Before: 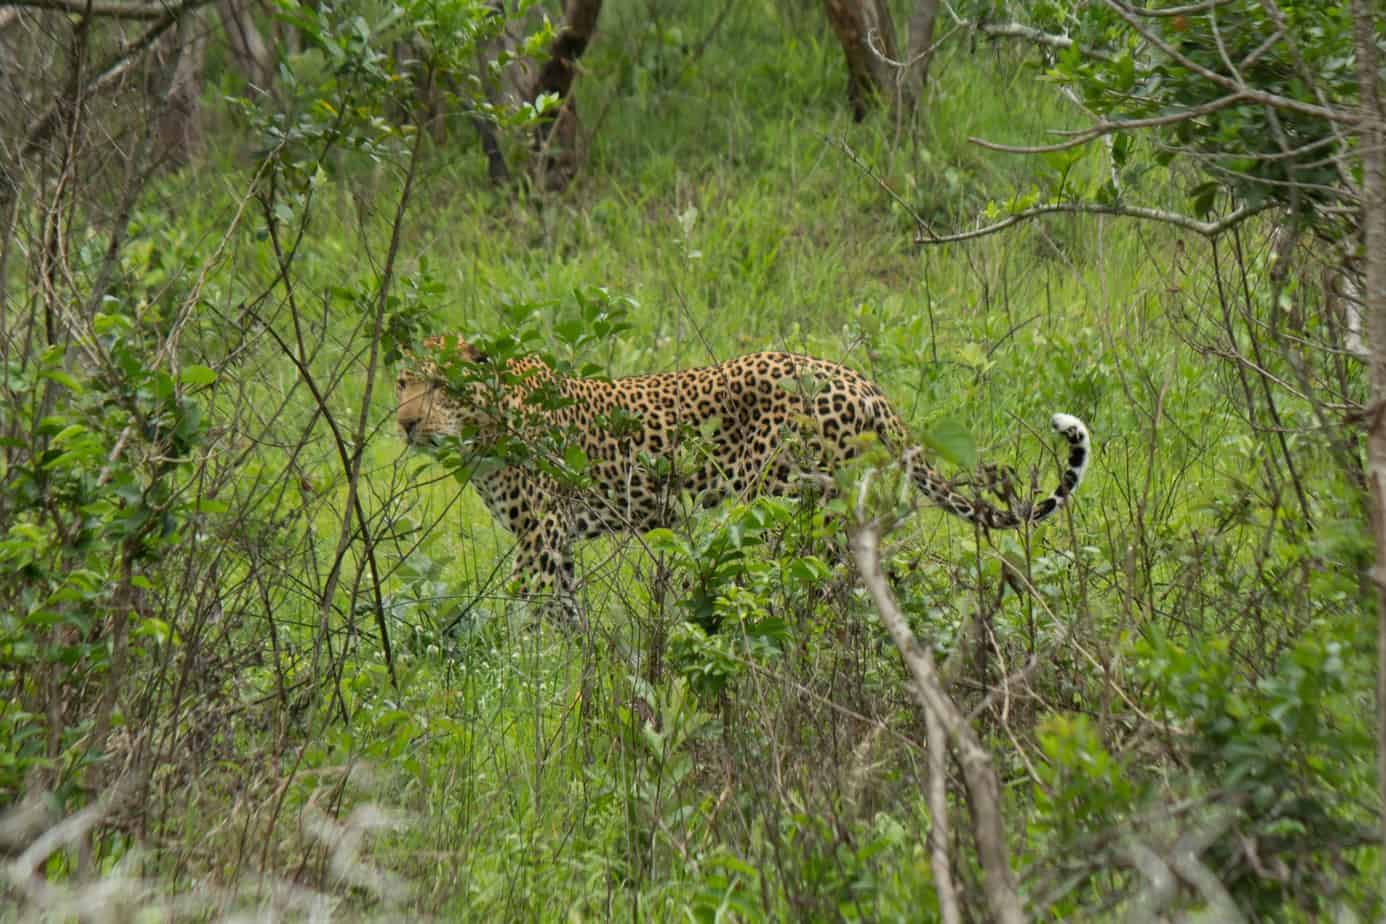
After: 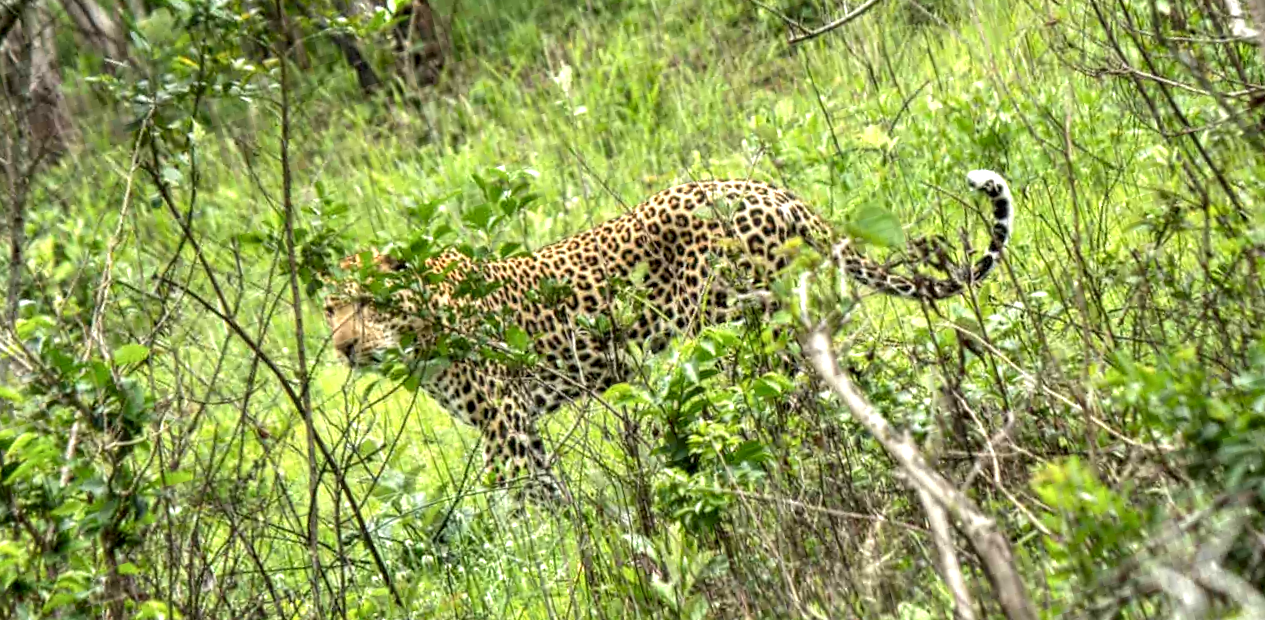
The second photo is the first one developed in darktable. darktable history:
rotate and perspective: rotation -14.8°, crop left 0.1, crop right 0.903, crop top 0.25, crop bottom 0.748
color balance rgb: on, module defaults
local contrast: highlights 60%, shadows 60%, detail 160%
exposure: exposure 0.921 EV, compensate highlight preservation false
